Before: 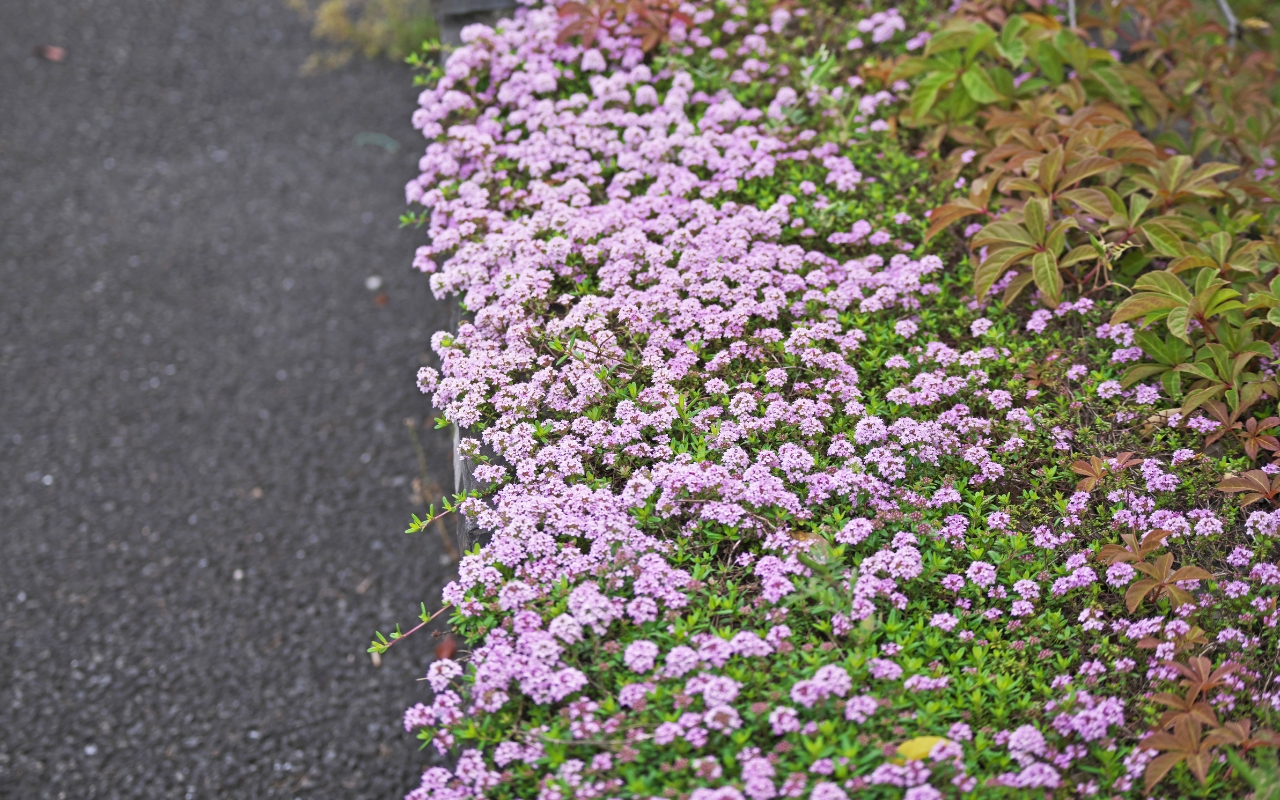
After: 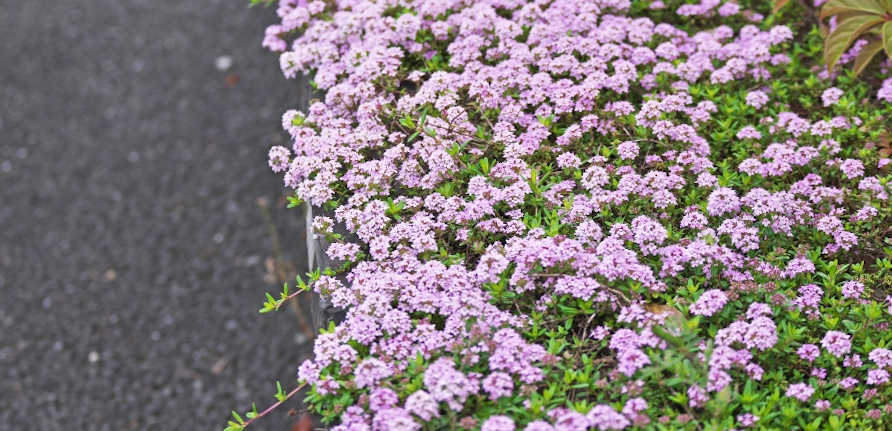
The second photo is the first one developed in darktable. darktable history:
crop: left 11.123%, top 27.61%, right 18.3%, bottom 17.034%
rotate and perspective: rotation -1°, crop left 0.011, crop right 0.989, crop top 0.025, crop bottom 0.975
